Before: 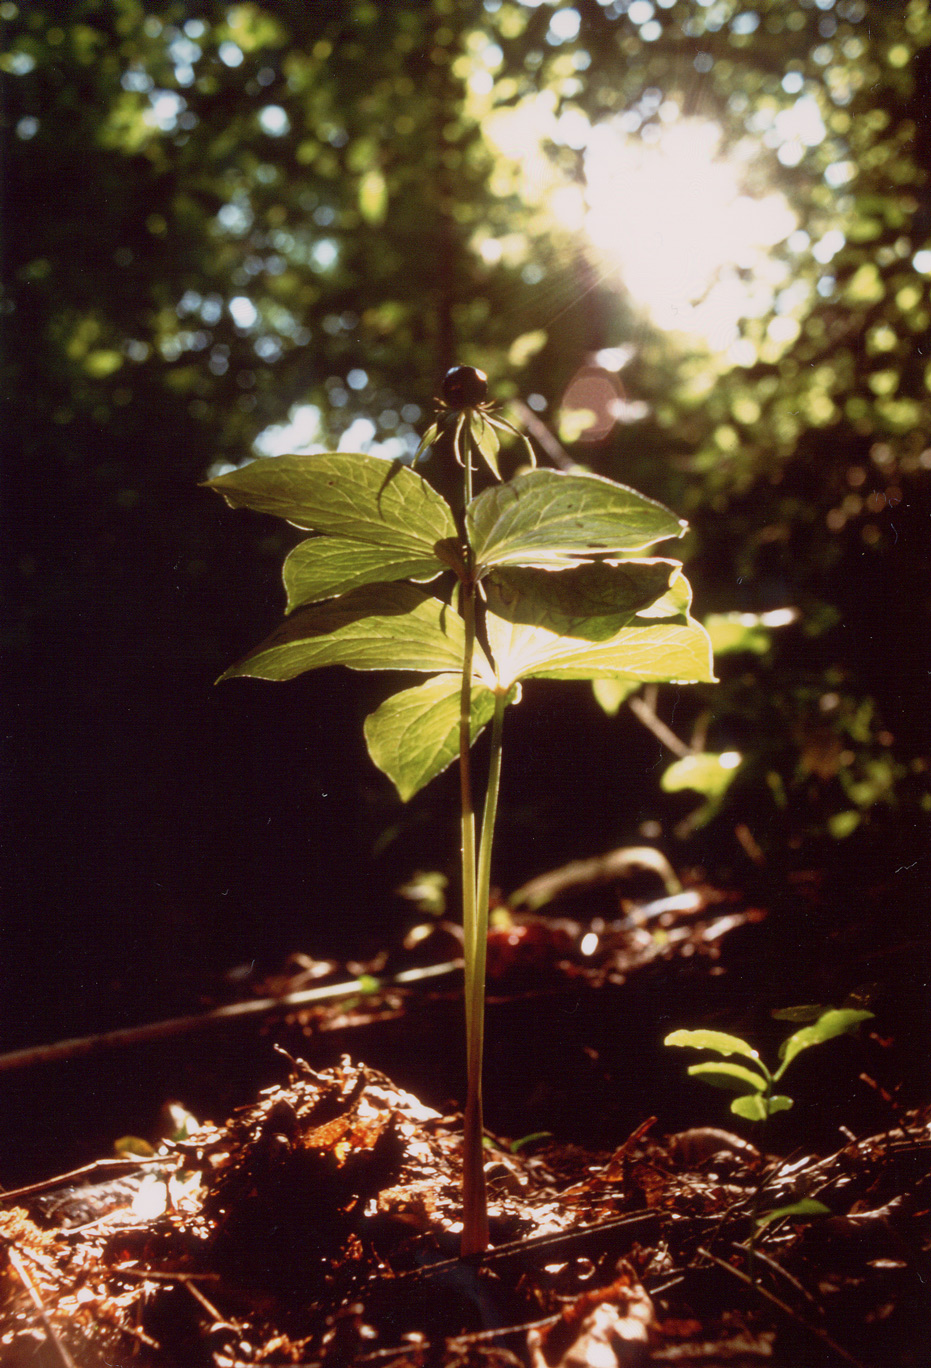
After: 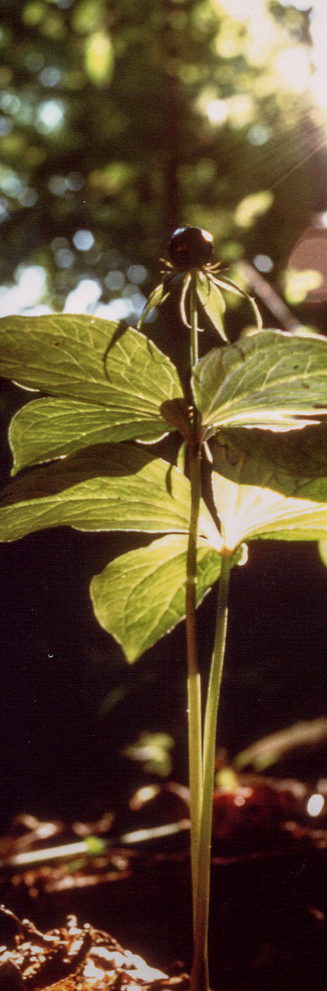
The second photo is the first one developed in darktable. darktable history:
crop and rotate: left 29.476%, top 10.214%, right 35.32%, bottom 17.333%
graduated density: rotation -180°, offset 24.95
local contrast: detail 130%
